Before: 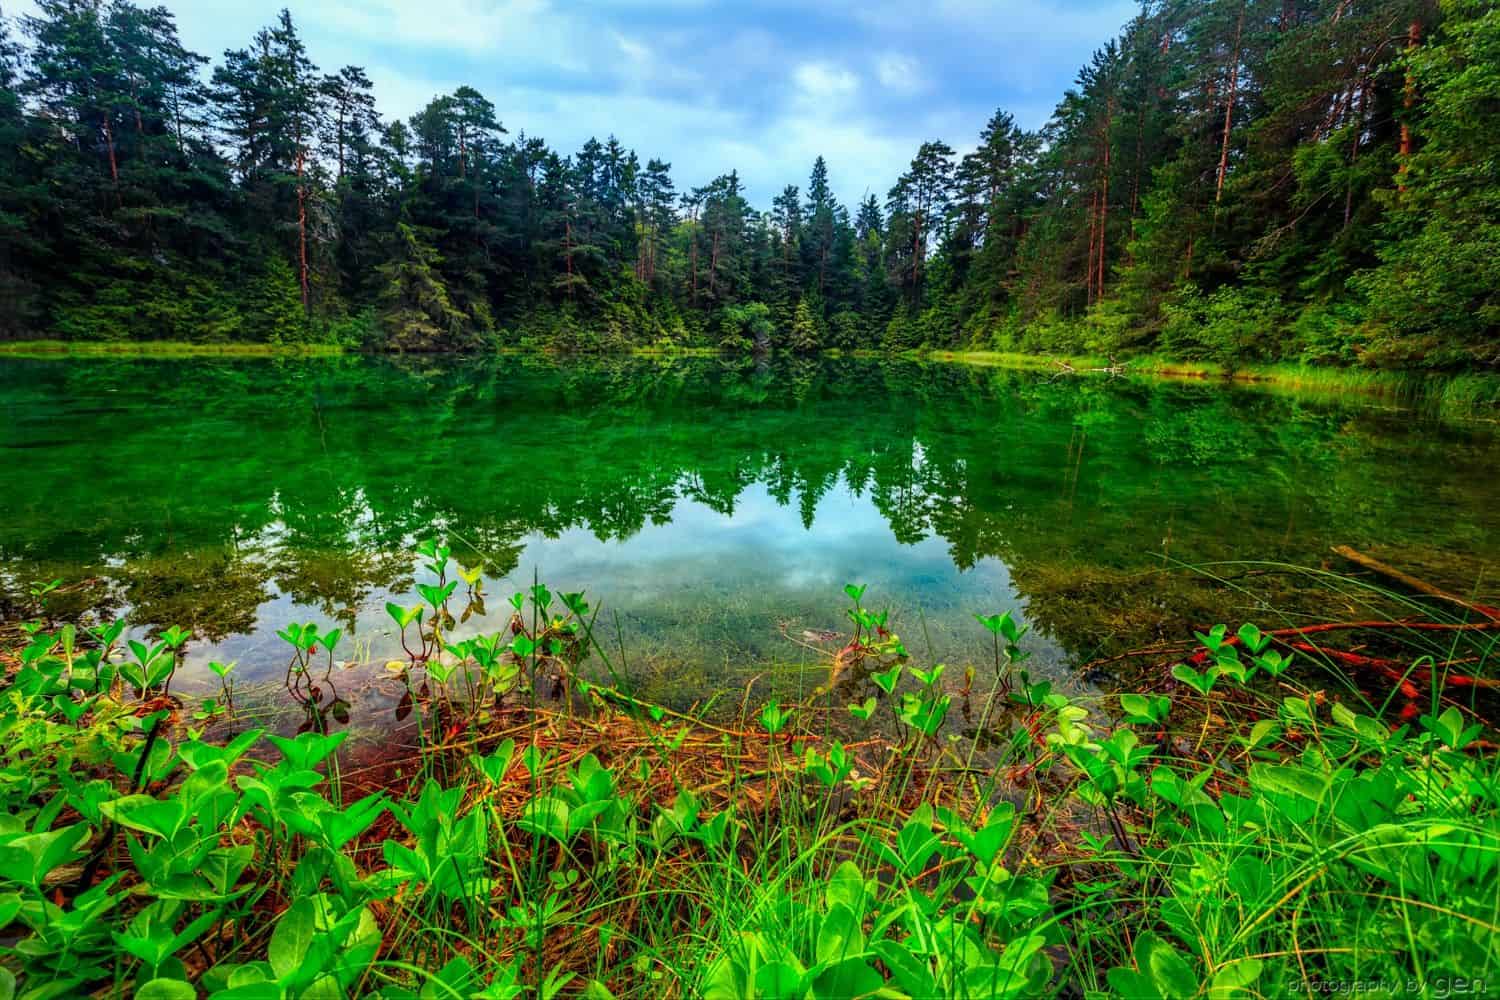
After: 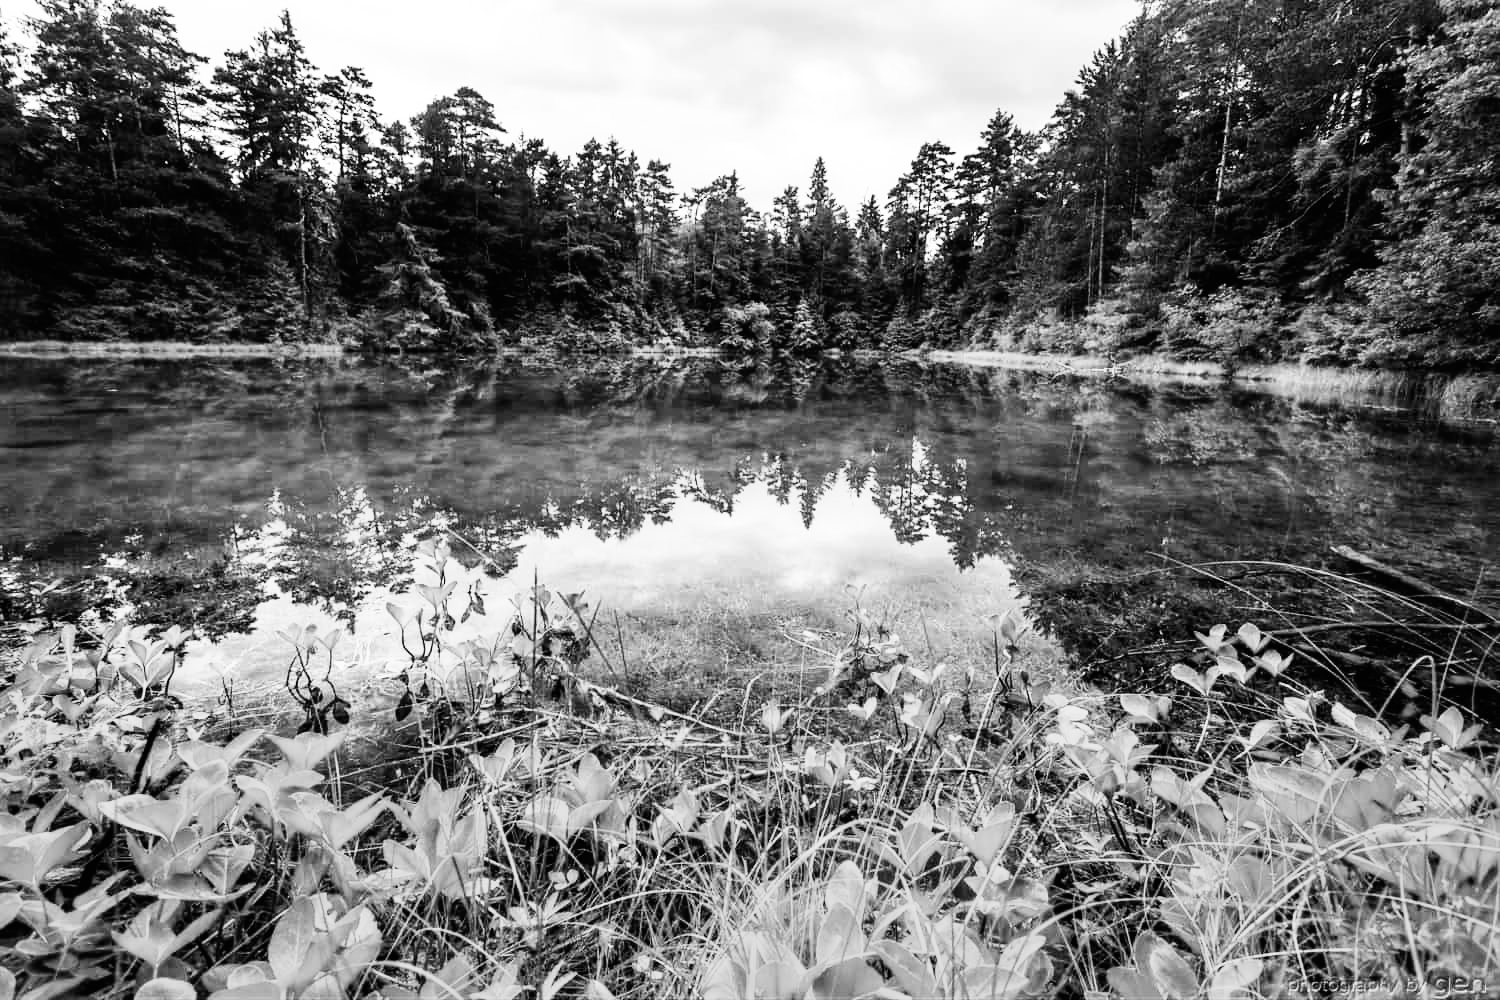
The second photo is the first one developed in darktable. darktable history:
base curve: curves: ch0 [(0, 0) (0.007, 0.004) (0.027, 0.03) (0.046, 0.07) (0.207, 0.54) (0.442, 0.872) (0.673, 0.972) (1, 1)], preserve colors none
monochrome: on, module defaults
color balance: lift [1, 1.001, 0.999, 1.001], gamma [1, 1.004, 1.007, 0.993], gain [1, 0.991, 0.987, 1.013], contrast 10%, output saturation 120%
